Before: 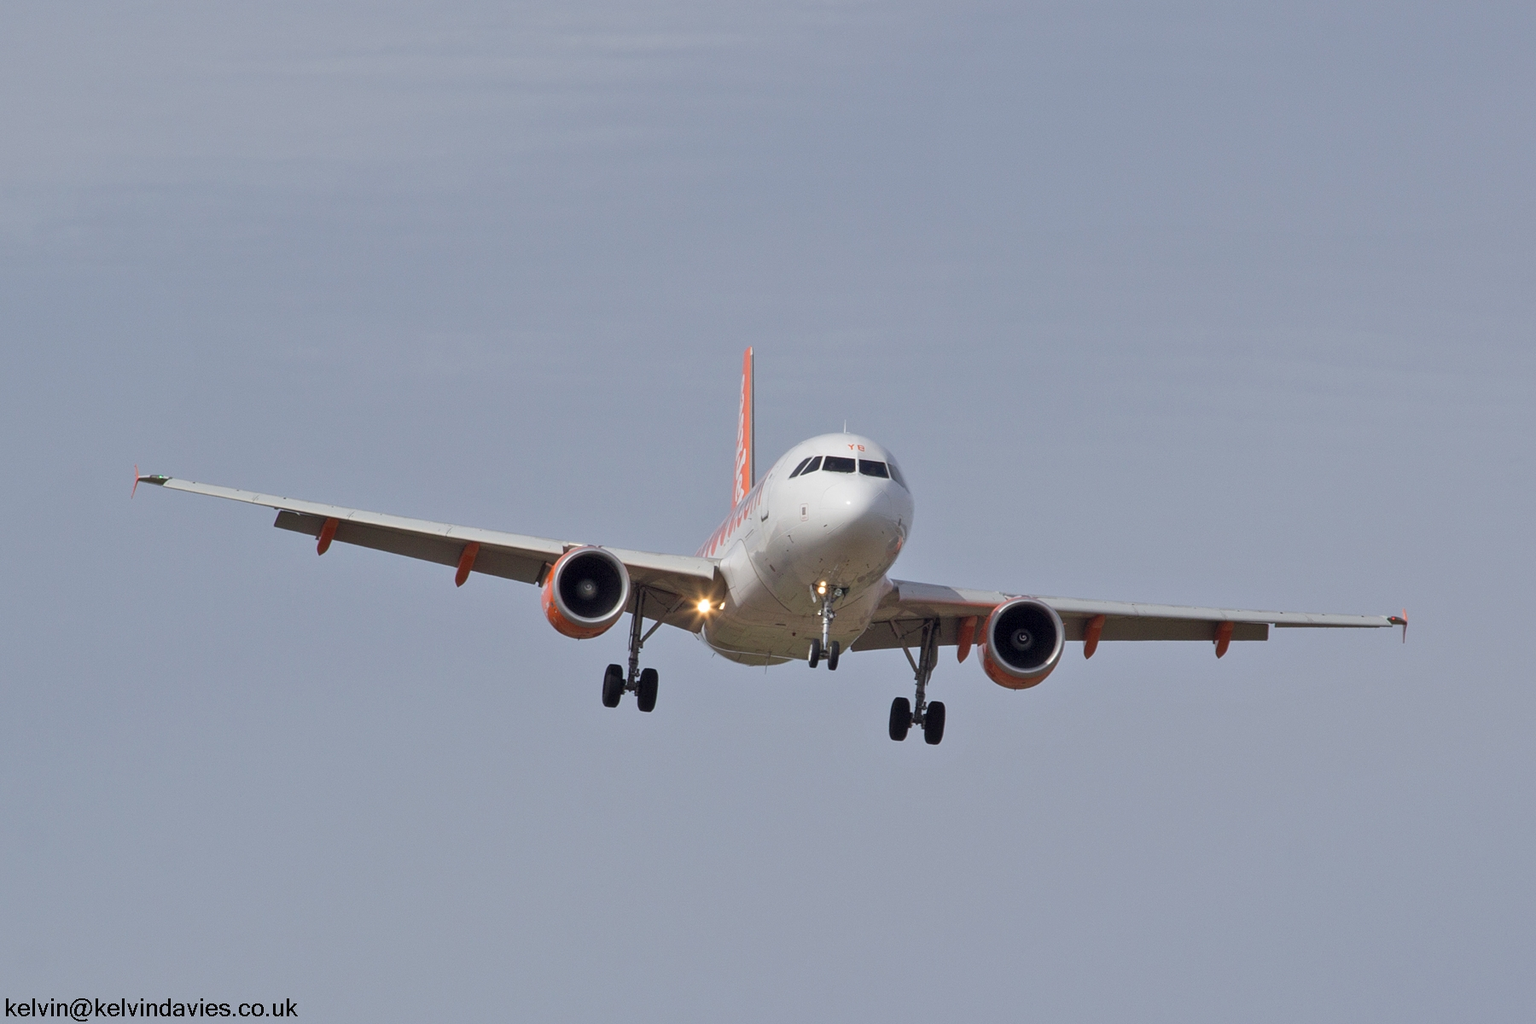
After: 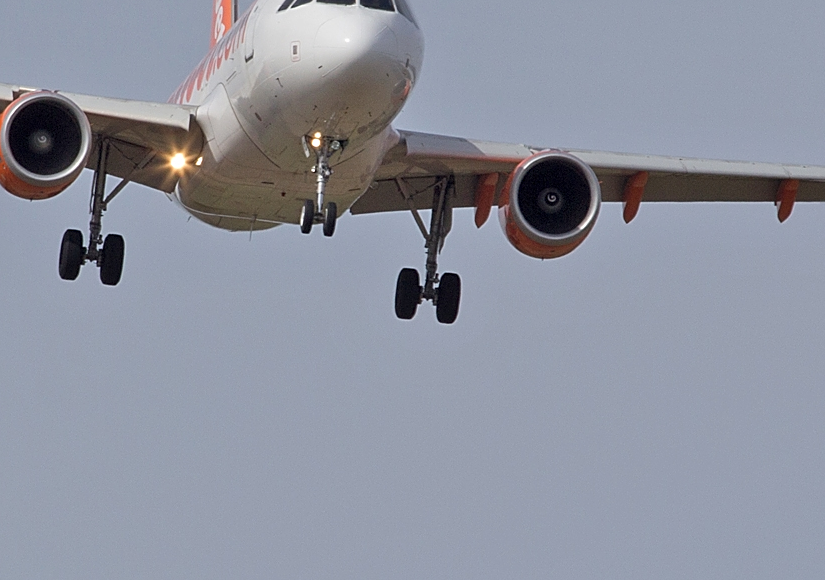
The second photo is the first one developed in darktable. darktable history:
crop: left 35.976%, top 45.819%, right 18.162%, bottom 5.807%
sharpen: on, module defaults
